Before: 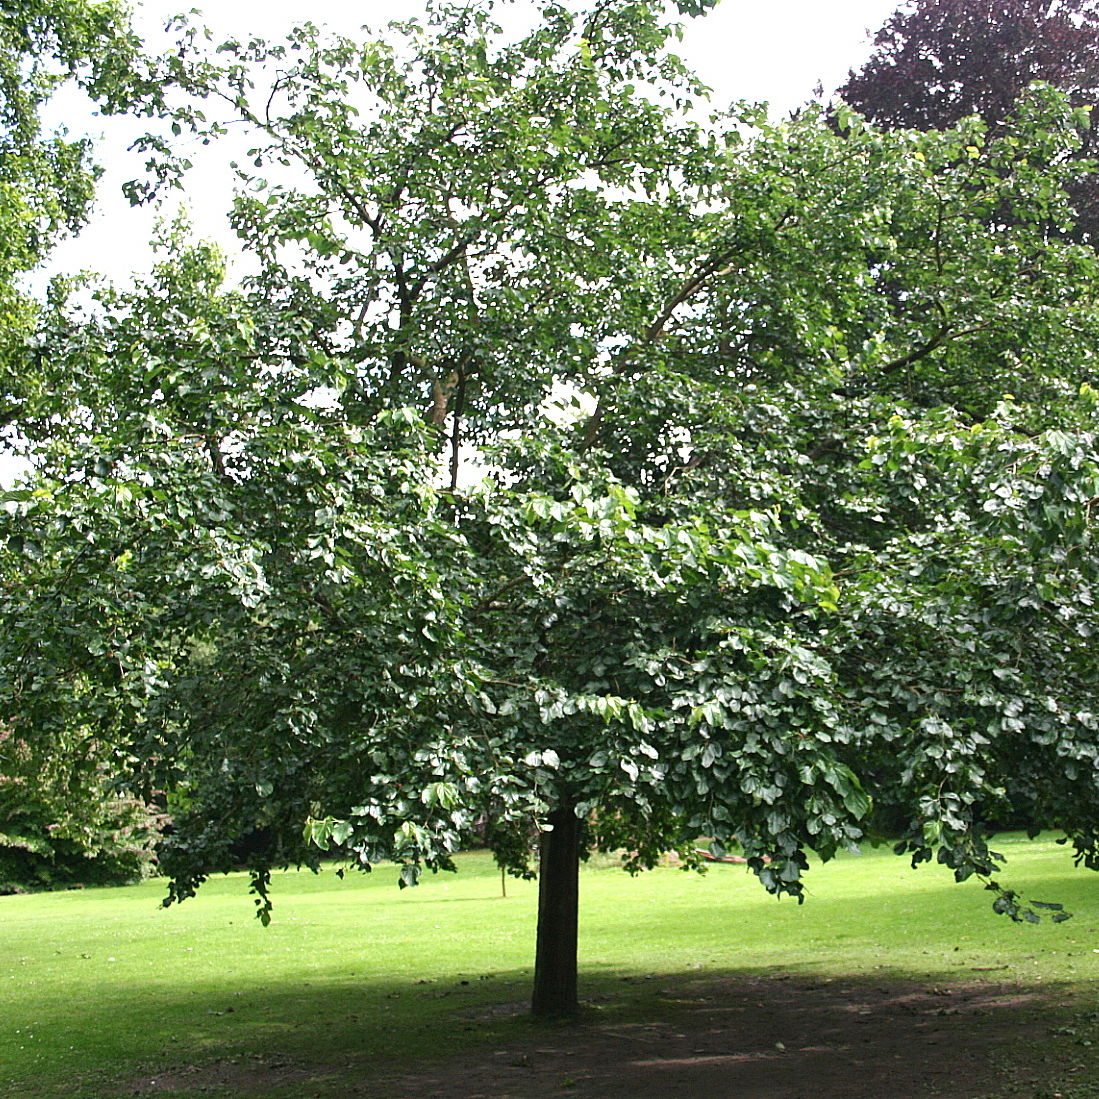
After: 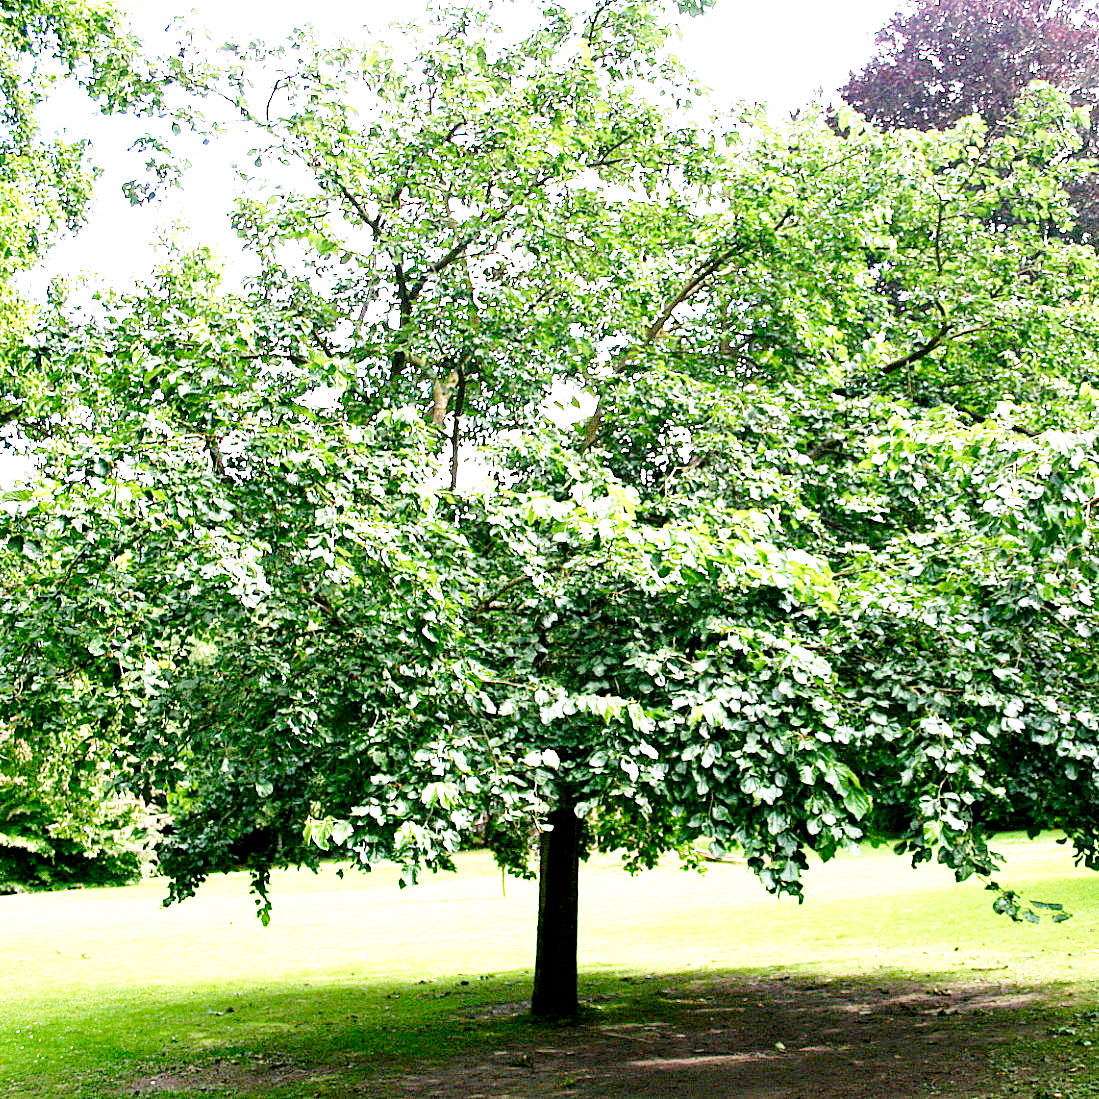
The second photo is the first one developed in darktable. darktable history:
base curve: curves: ch0 [(0, 0) (0.028, 0.03) (0.121, 0.232) (0.46, 0.748) (0.859, 0.968) (1, 1)], preserve colors none
exposure: black level correction 0.011, exposure 1.077 EV, compensate highlight preservation false
